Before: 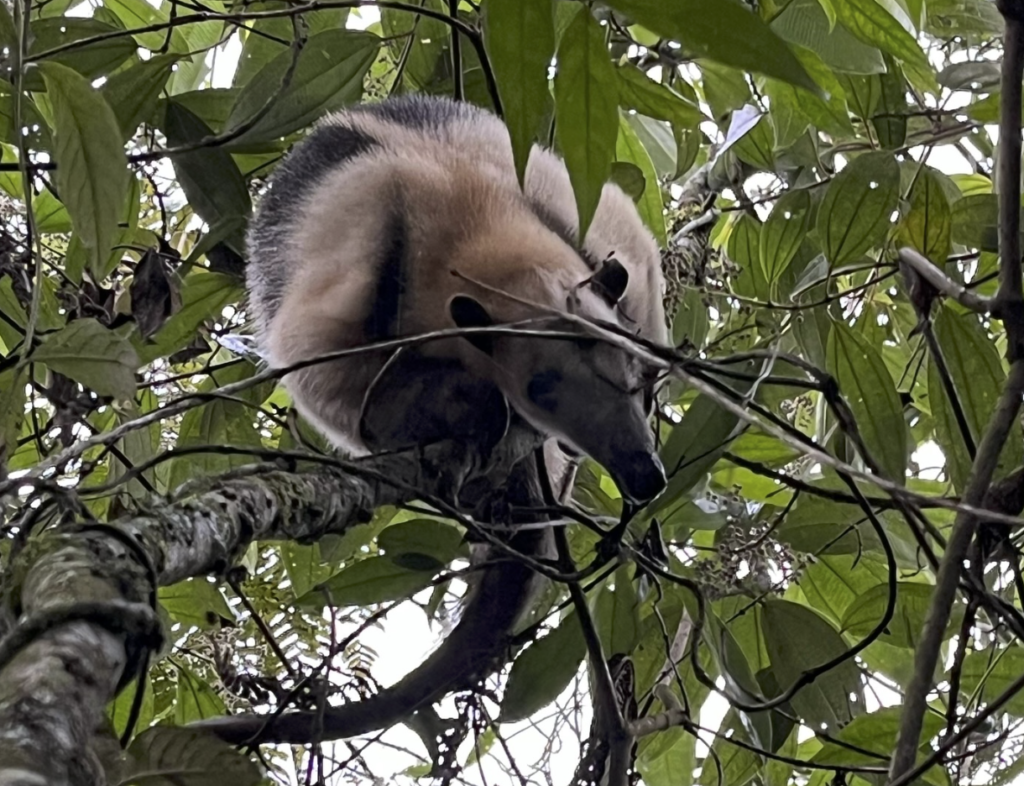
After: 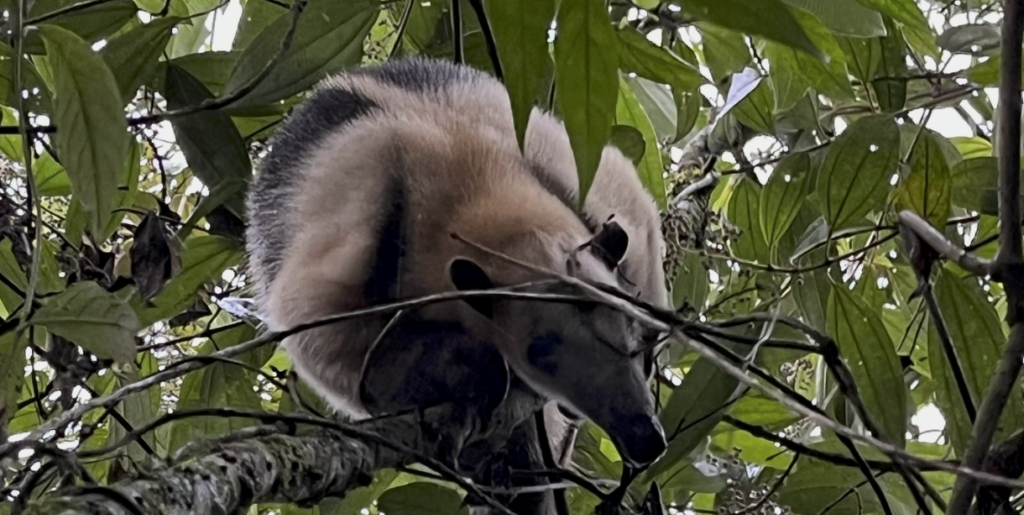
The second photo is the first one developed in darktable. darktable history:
exposure: black level correction 0.001, exposure -0.202 EV, compensate highlight preservation false
crop and rotate: top 4.794%, bottom 29.683%
